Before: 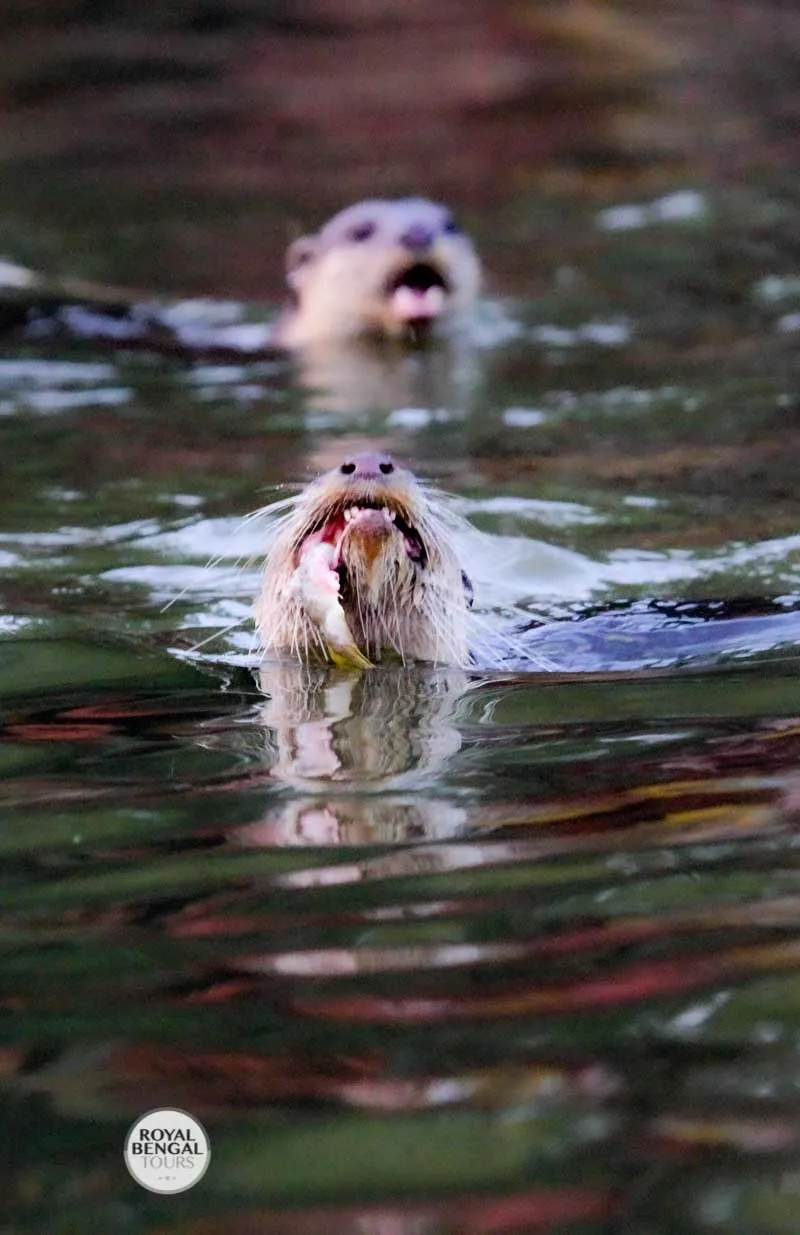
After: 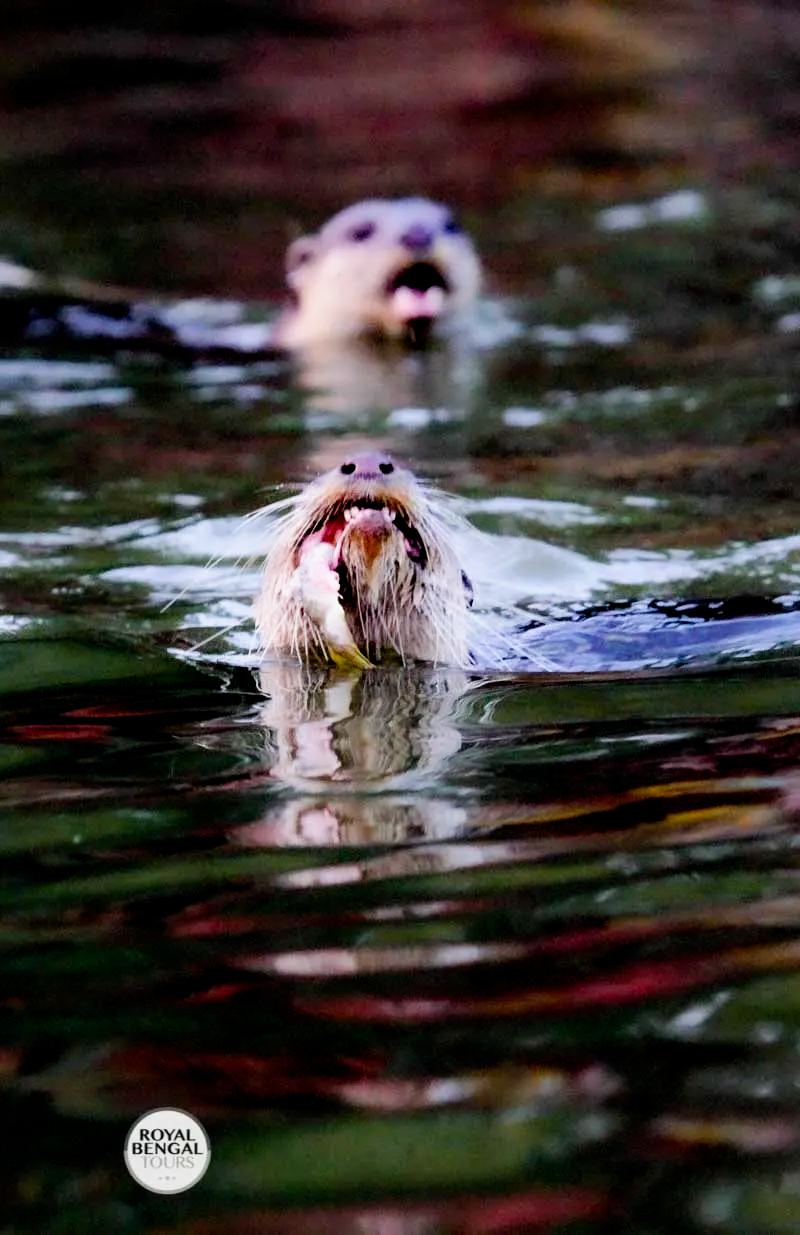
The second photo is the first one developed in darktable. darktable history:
filmic rgb: black relative exposure -6.3 EV, white relative exposure 2.8 EV, threshold 3 EV, target black luminance 0%, hardness 4.6, latitude 67.35%, contrast 1.292, shadows ↔ highlights balance -3.5%, preserve chrominance no, color science v4 (2020), contrast in shadows soft, enable highlight reconstruction true
